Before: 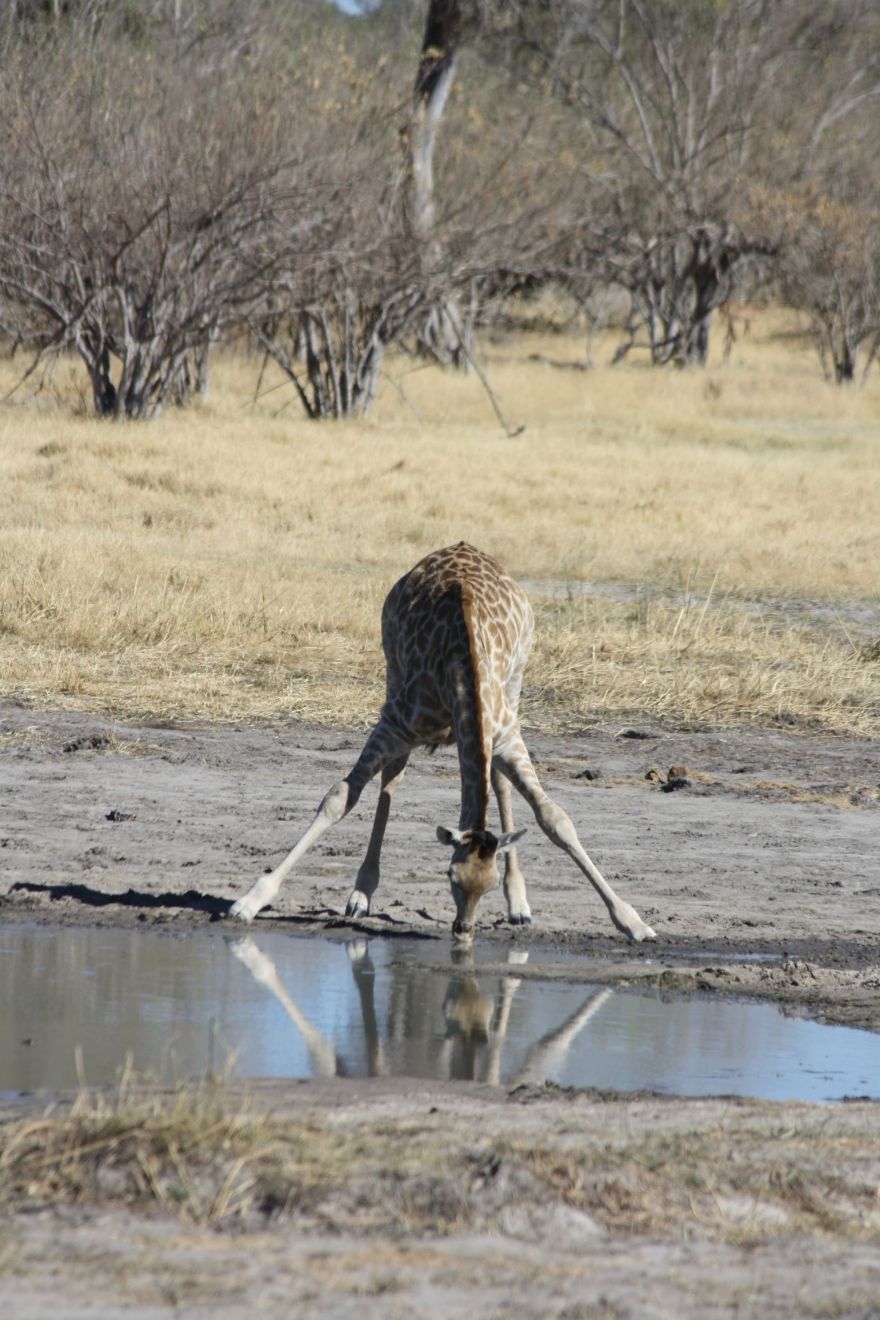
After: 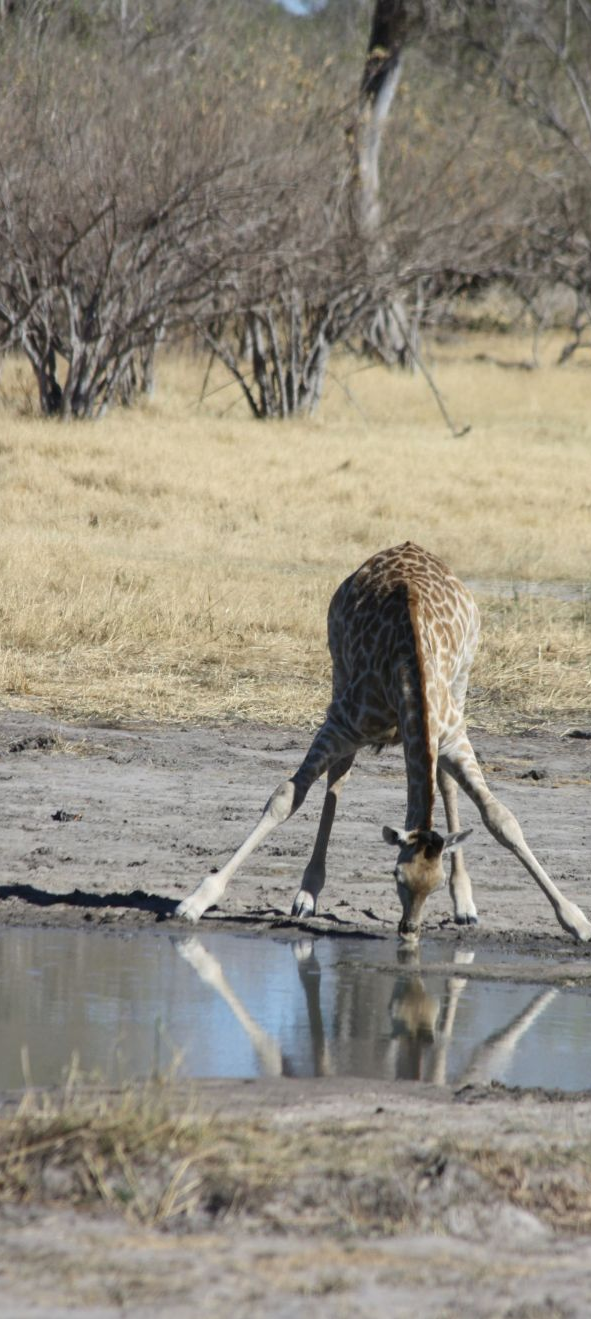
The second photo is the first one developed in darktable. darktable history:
crop and rotate: left 6.266%, right 26.52%
